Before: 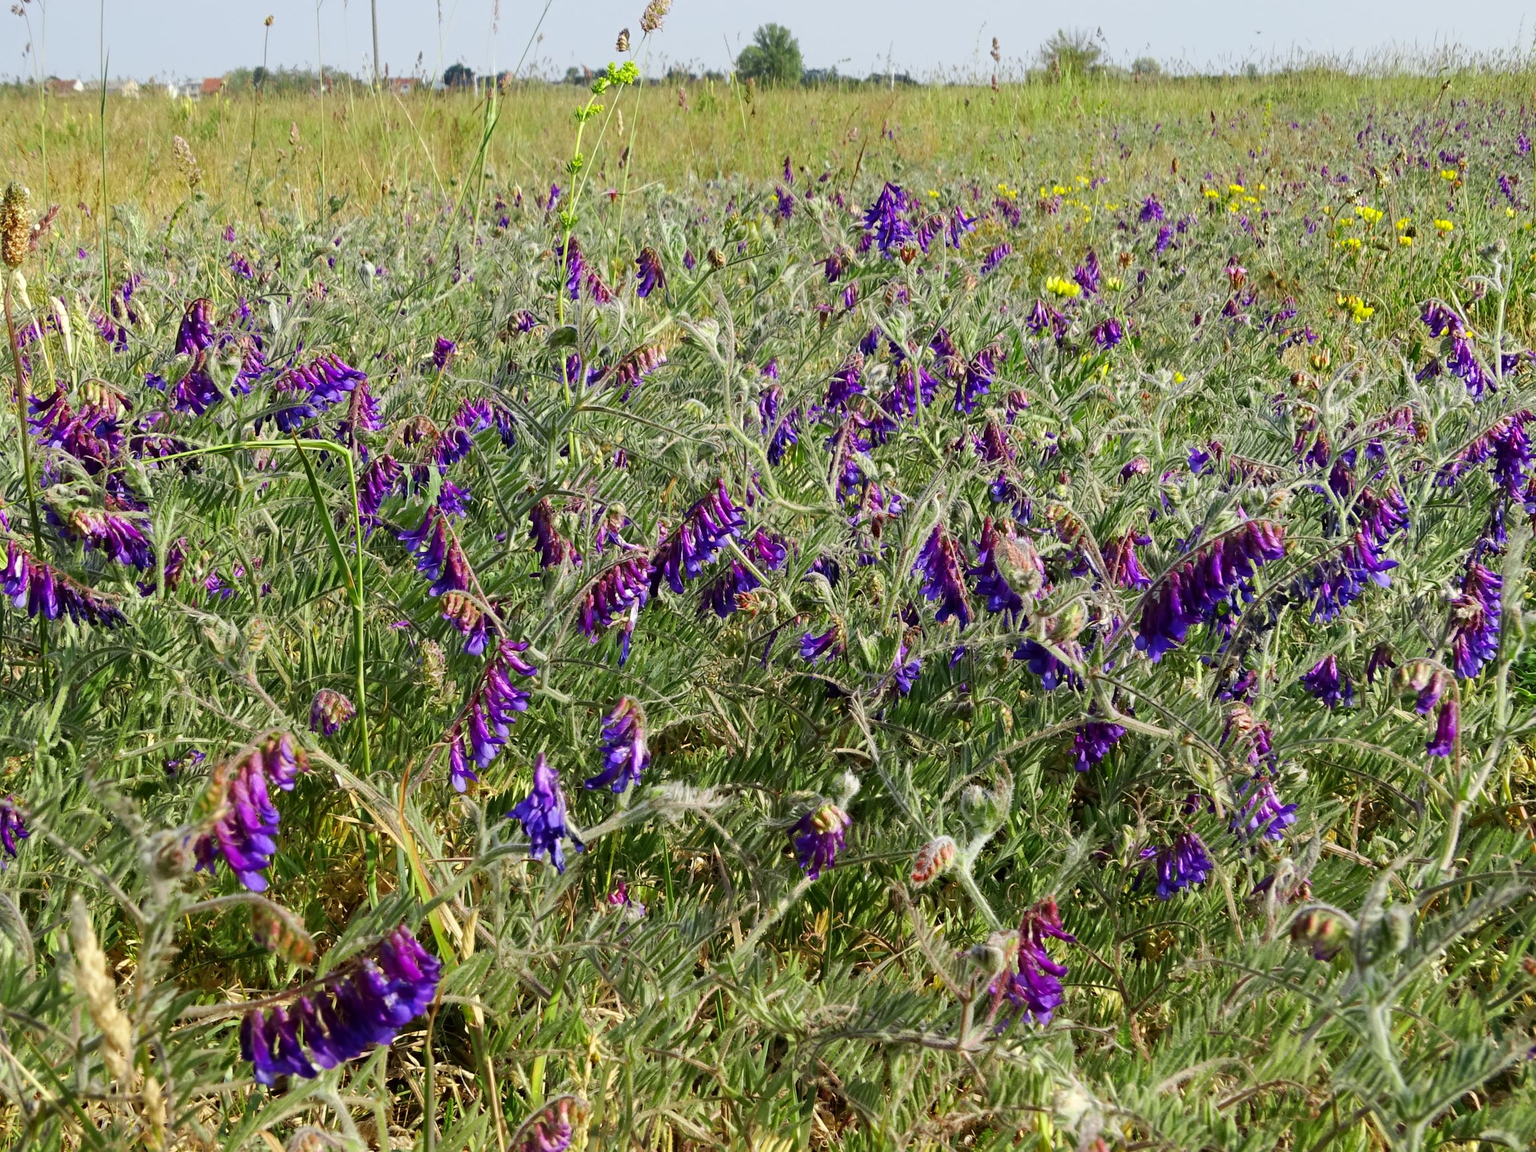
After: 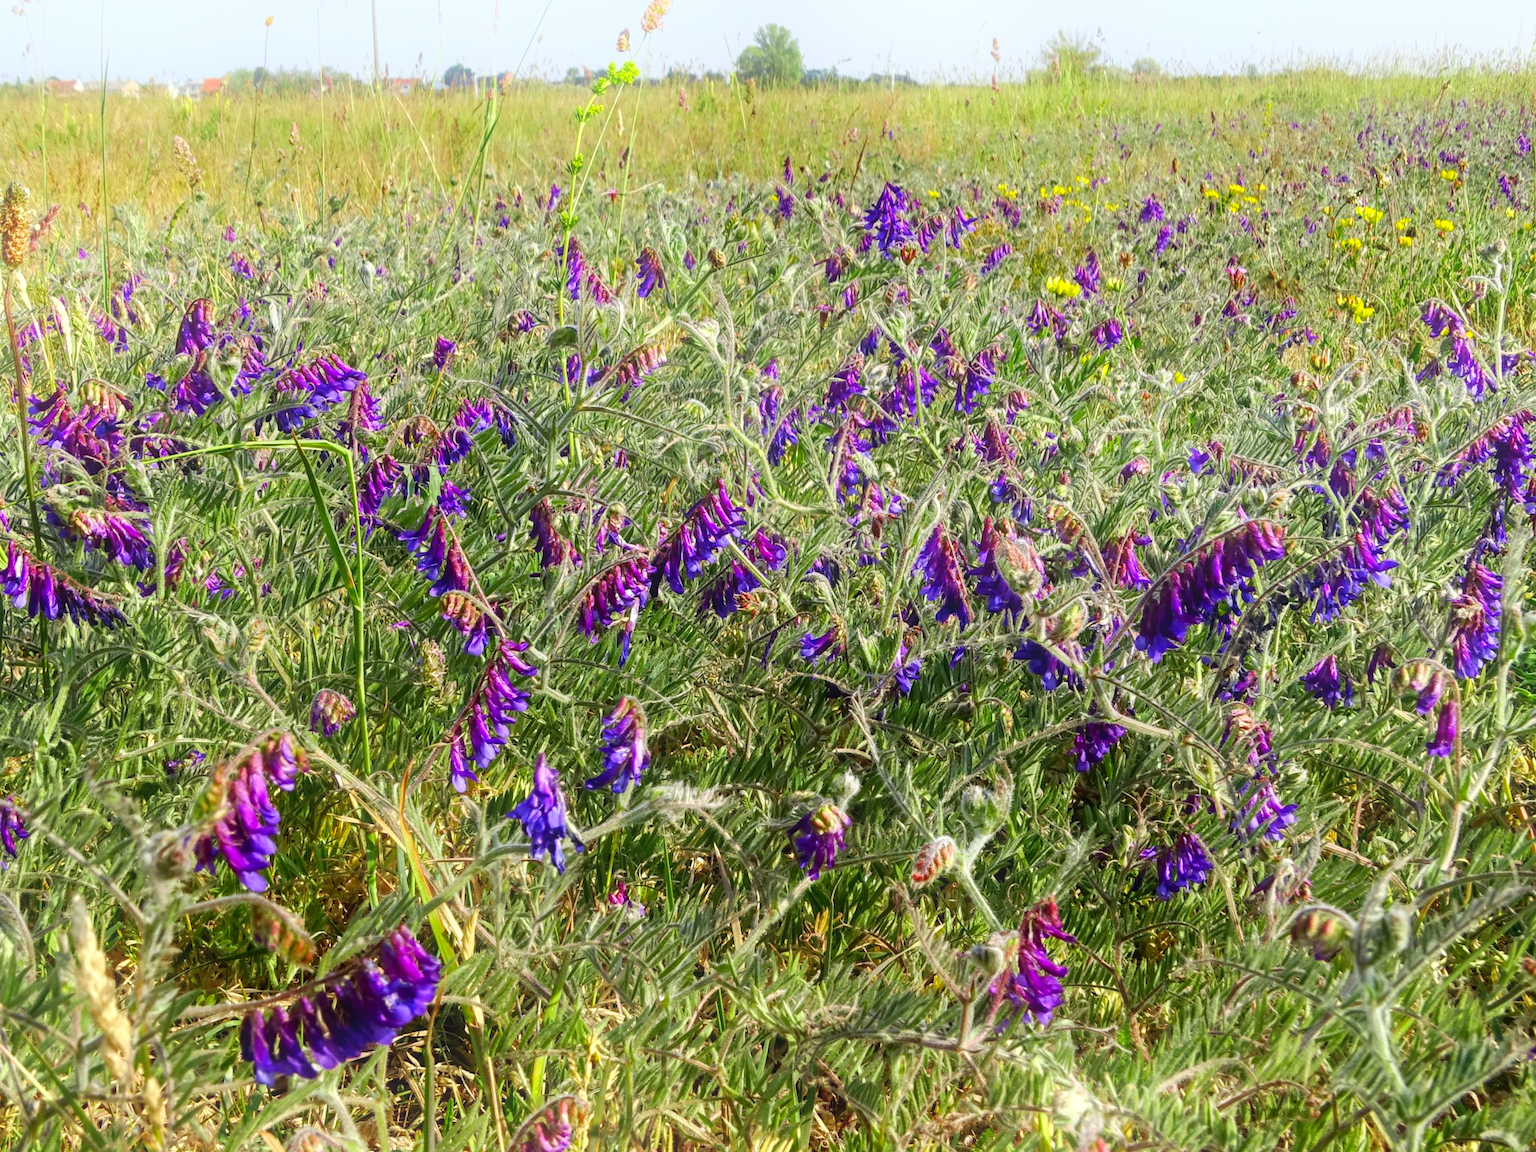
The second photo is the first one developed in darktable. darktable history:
shadows and highlights: shadows 0, highlights 40
bloom: threshold 82.5%, strength 16.25%
color contrast: green-magenta contrast 1.2, blue-yellow contrast 1.2
local contrast: detail 130%
